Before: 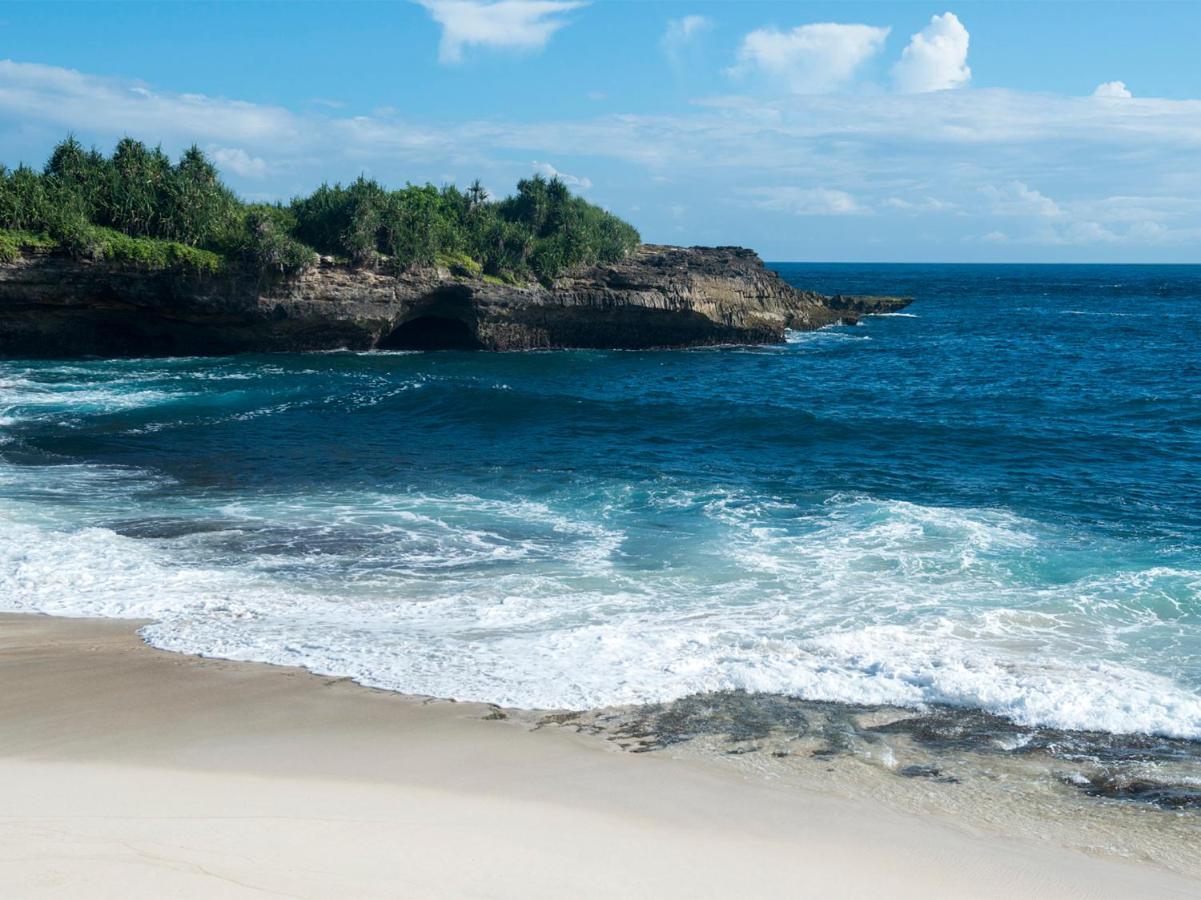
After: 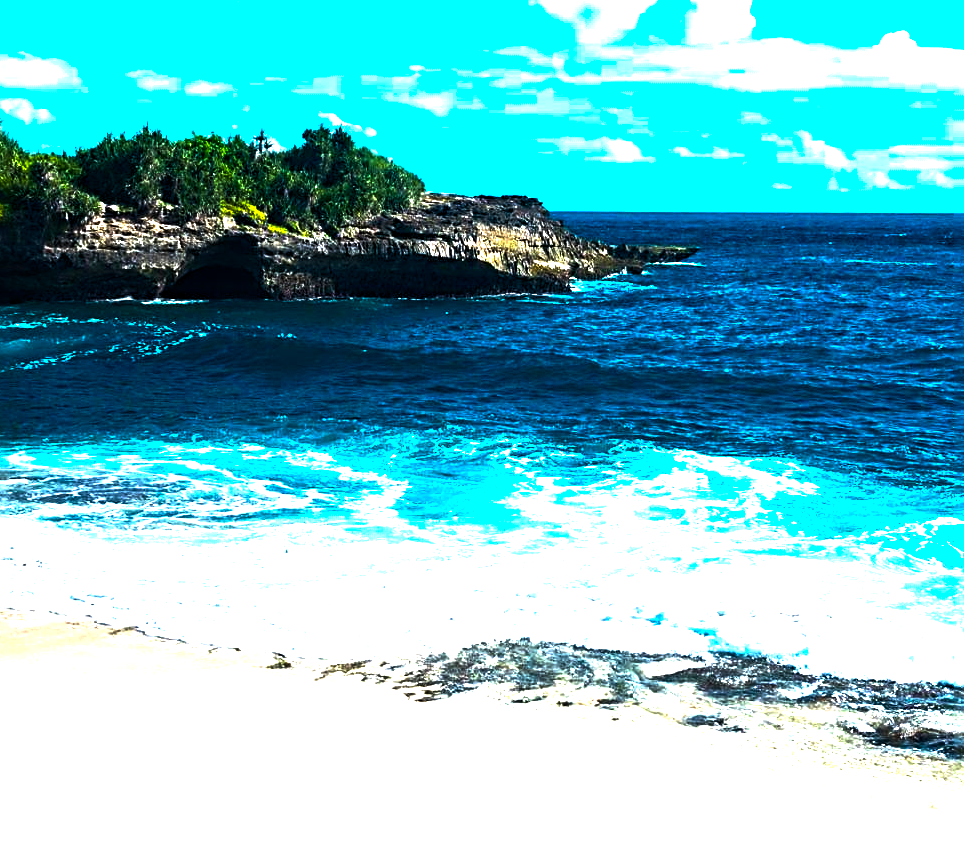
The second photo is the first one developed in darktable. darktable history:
tone equalizer: -8 EV -0.417 EV, -7 EV -0.389 EV, -6 EV -0.333 EV, -5 EV -0.222 EV, -3 EV 0.222 EV, -2 EV 0.333 EV, -1 EV 0.389 EV, +0 EV 0.417 EV, edges refinement/feathering 500, mask exposure compensation -1.57 EV, preserve details no
crop and rotate: left 17.959%, top 5.771%, right 1.742%
color balance rgb: linear chroma grading › shadows -30%, linear chroma grading › global chroma 35%, perceptual saturation grading › global saturation 75%, perceptual saturation grading › shadows -30%, perceptual brilliance grading › highlights 75%, perceptual brilliance grading › shadows -30%, global vibrance 35%
sharpen: radius 4
